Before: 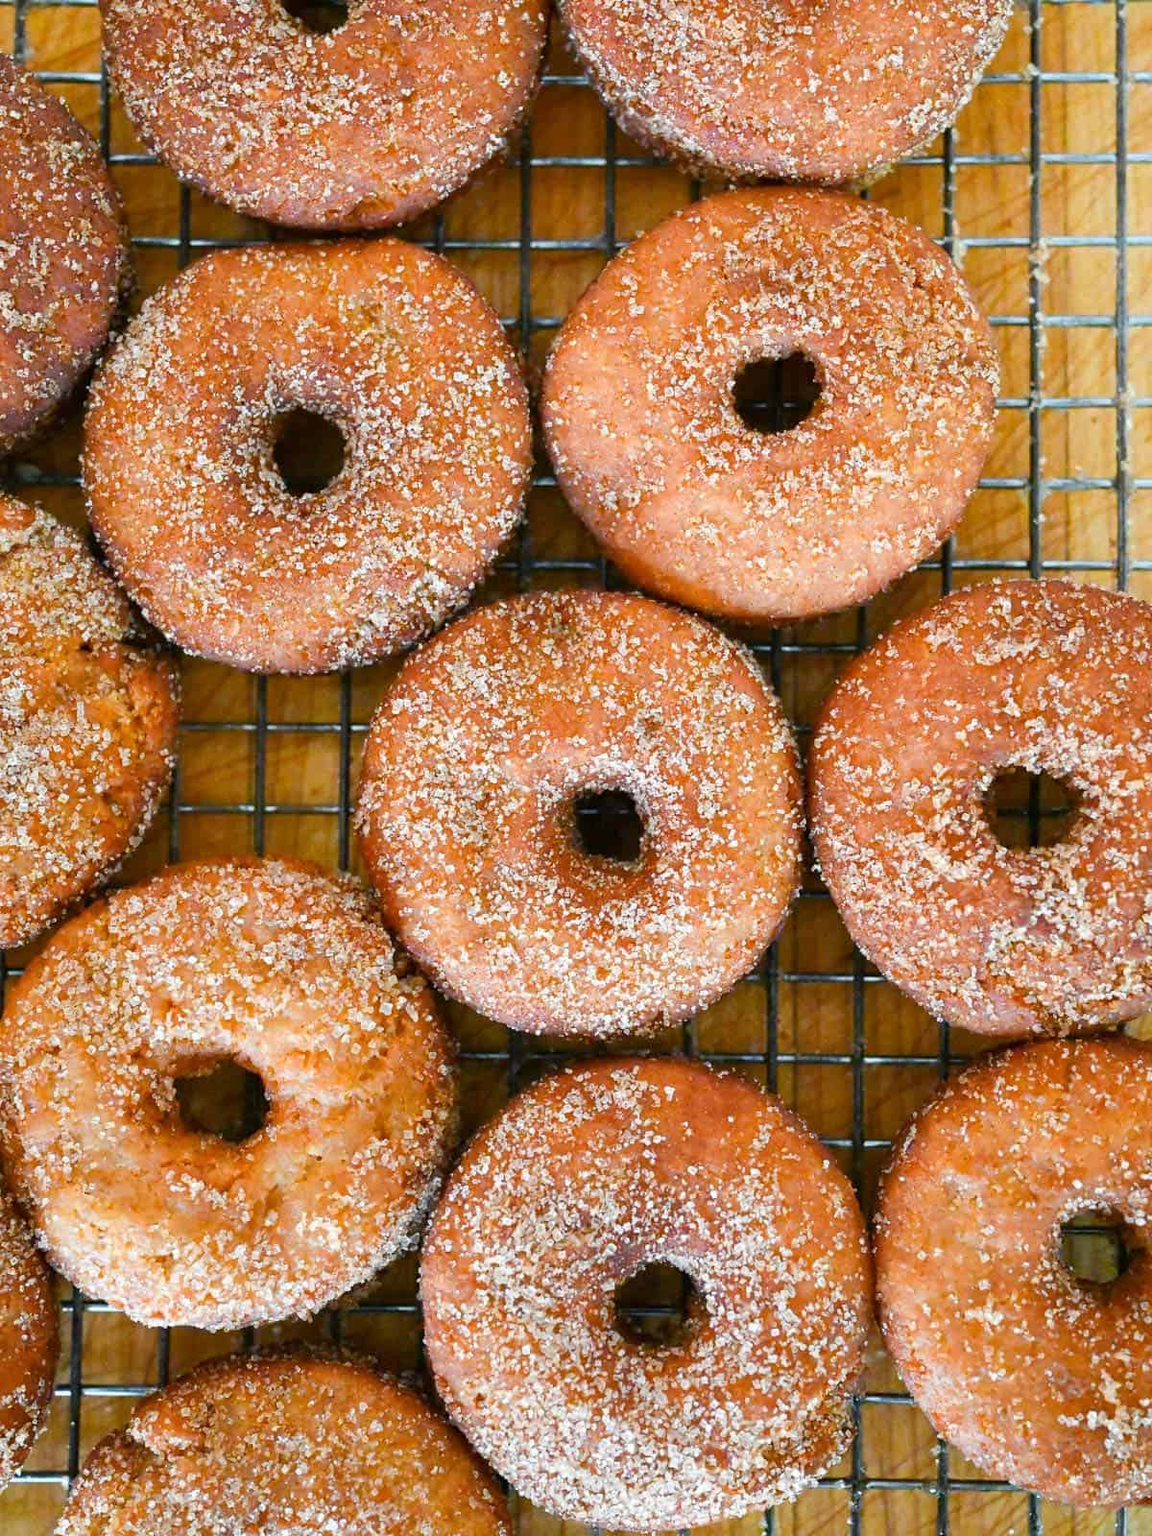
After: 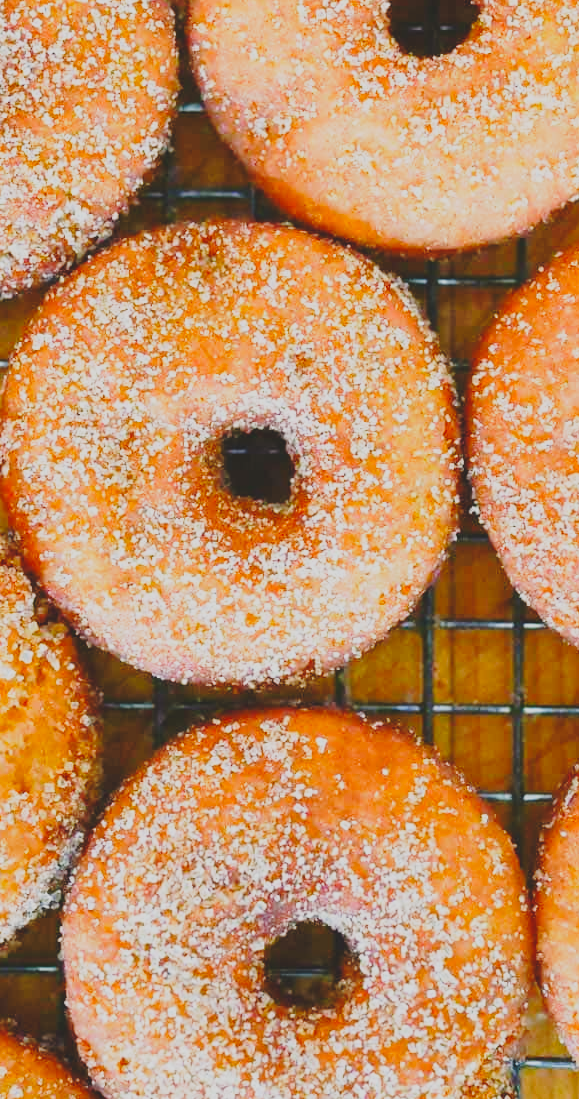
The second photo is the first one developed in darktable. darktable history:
base curve: curves: ch0 [(0, 0) (0.028, 0.03) (0.121, 0.232) (0.46, 0.748) (0.859, 0.968) (1, 1)], preserve colors none
crop: left 31.379%, top 24.658%, right 20.326%, bottom 6.628%
contrast brightness saturation: contrast -0.28
